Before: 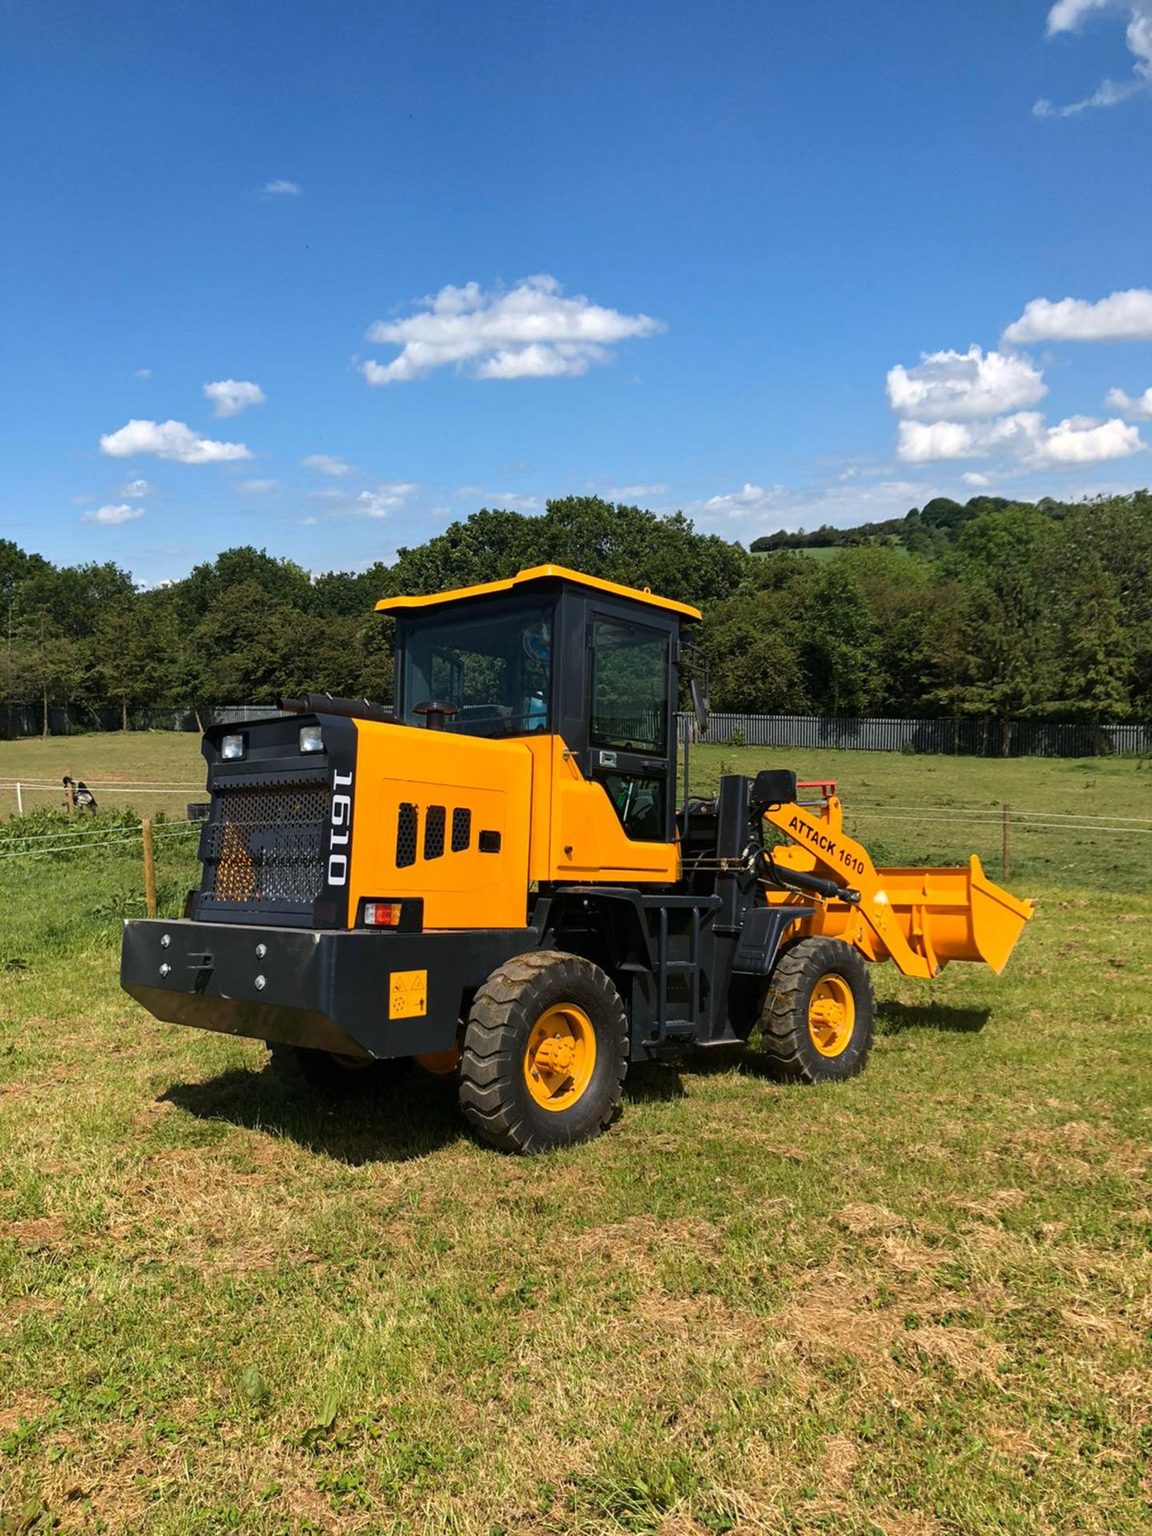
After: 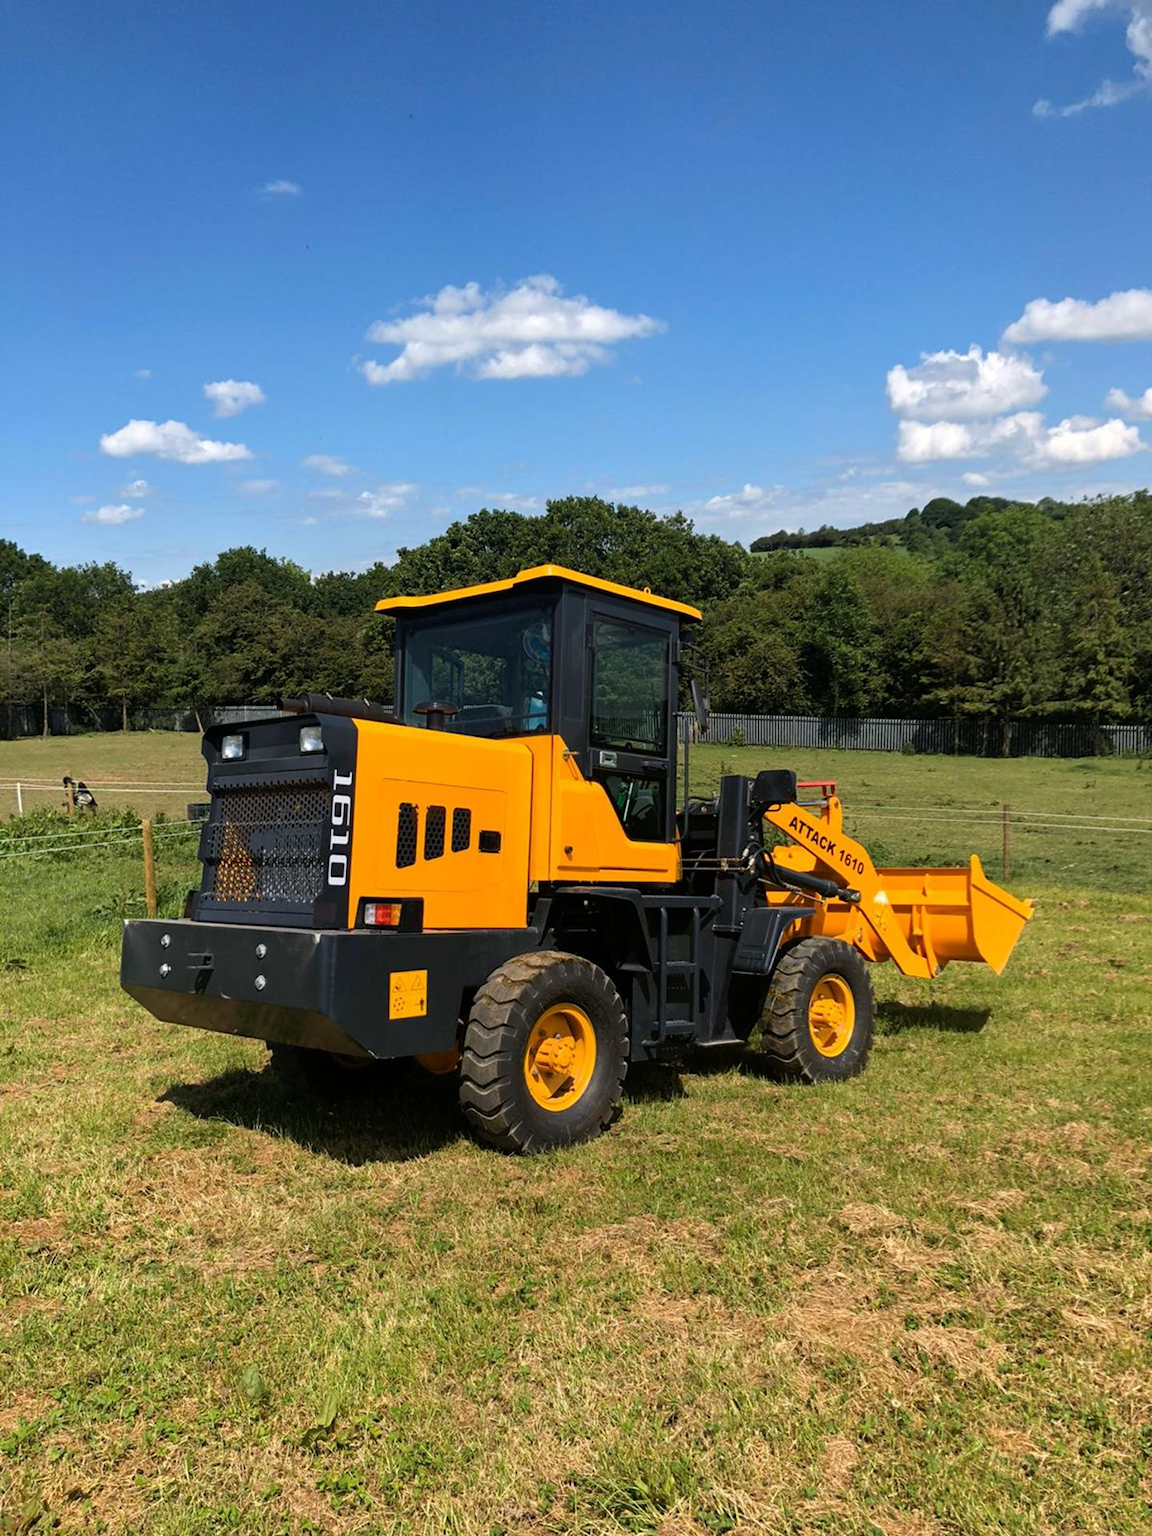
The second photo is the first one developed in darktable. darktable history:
tone equalizer: -8 EV -0.588 EV, edges refinement/feathering 500, mask exposure compensation -1.57 EV, preserve details no
